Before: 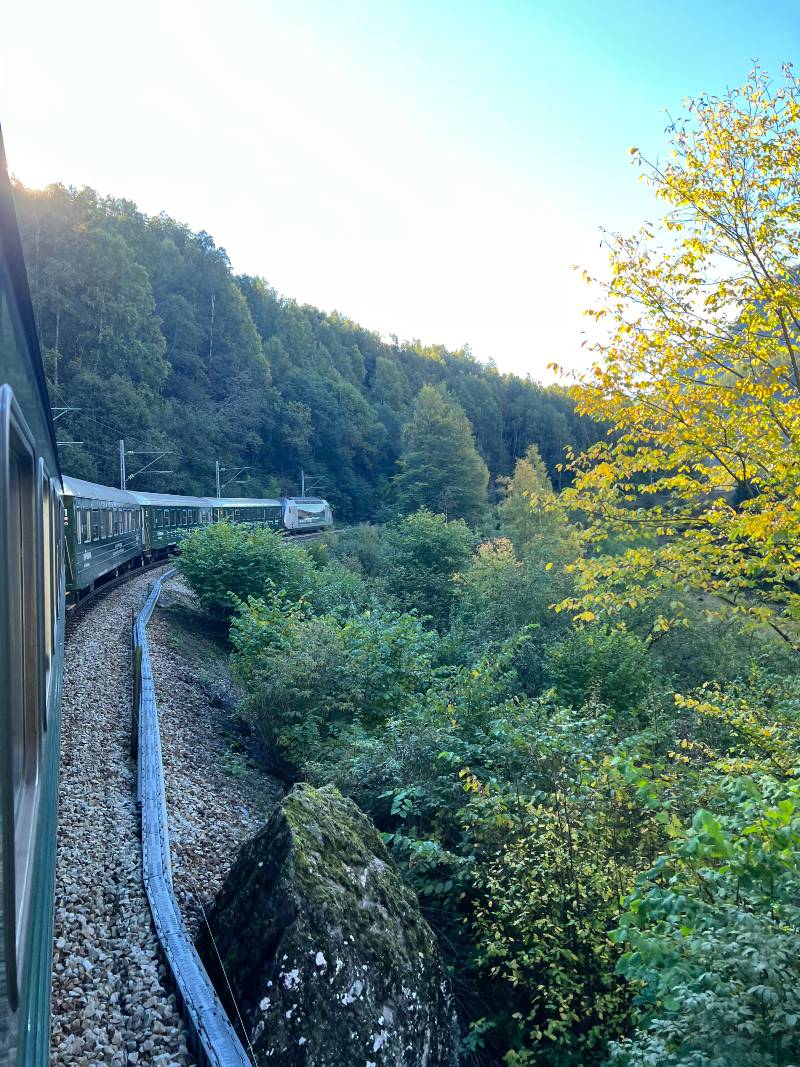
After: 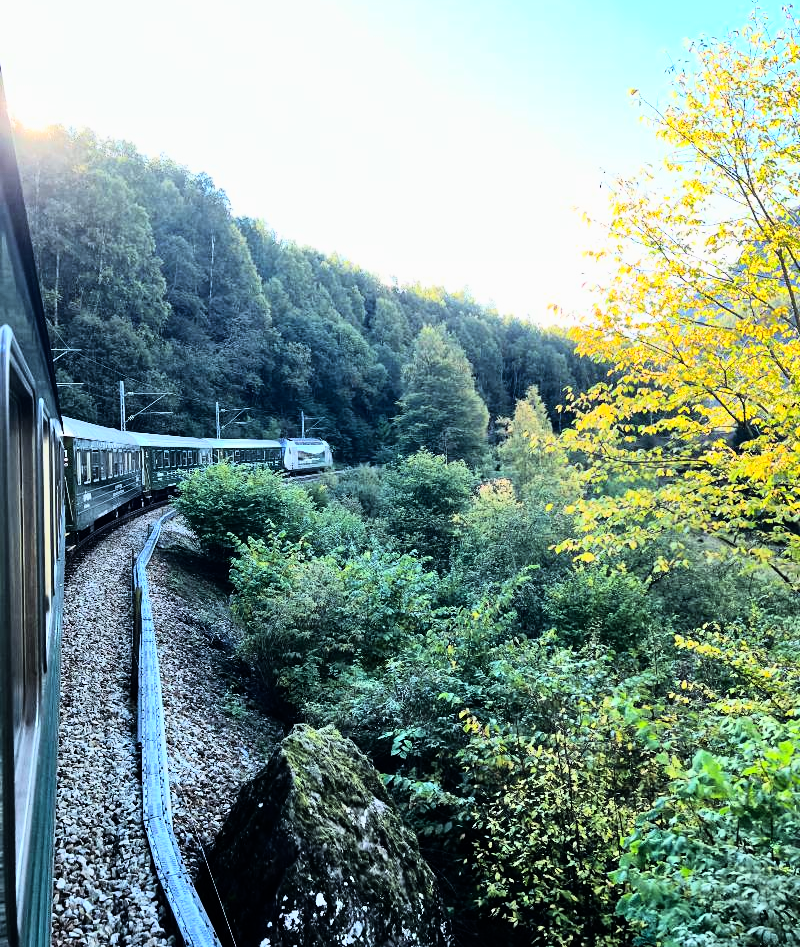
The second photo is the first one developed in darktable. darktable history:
crop and rotate: top 5.609%, bottom 5.609%
exposure: exposure -0.462 EV, compensate highlight preservation false
rgb curve: curves: ch0 [(0, 0) (0.21, 0.15) (0.24, 0.21) (0.5, 0.75) (0.75, 0.96) (0.89, 0.99) (1, 1)]; ch1 [(0, 0.02) (0.21, 0.13) (0.25, 0.2) (0.5, 0.67) (0.75, 0.9) (0.89, 0.97) (1, 1)]; ch2 [(0, 0.02) (0.21, 0.13) (0.25, 0.2) (0.5, 0.67) (0.75, 0.9) (0.89, 0.97) (1, 1)], compensate middle gray true
